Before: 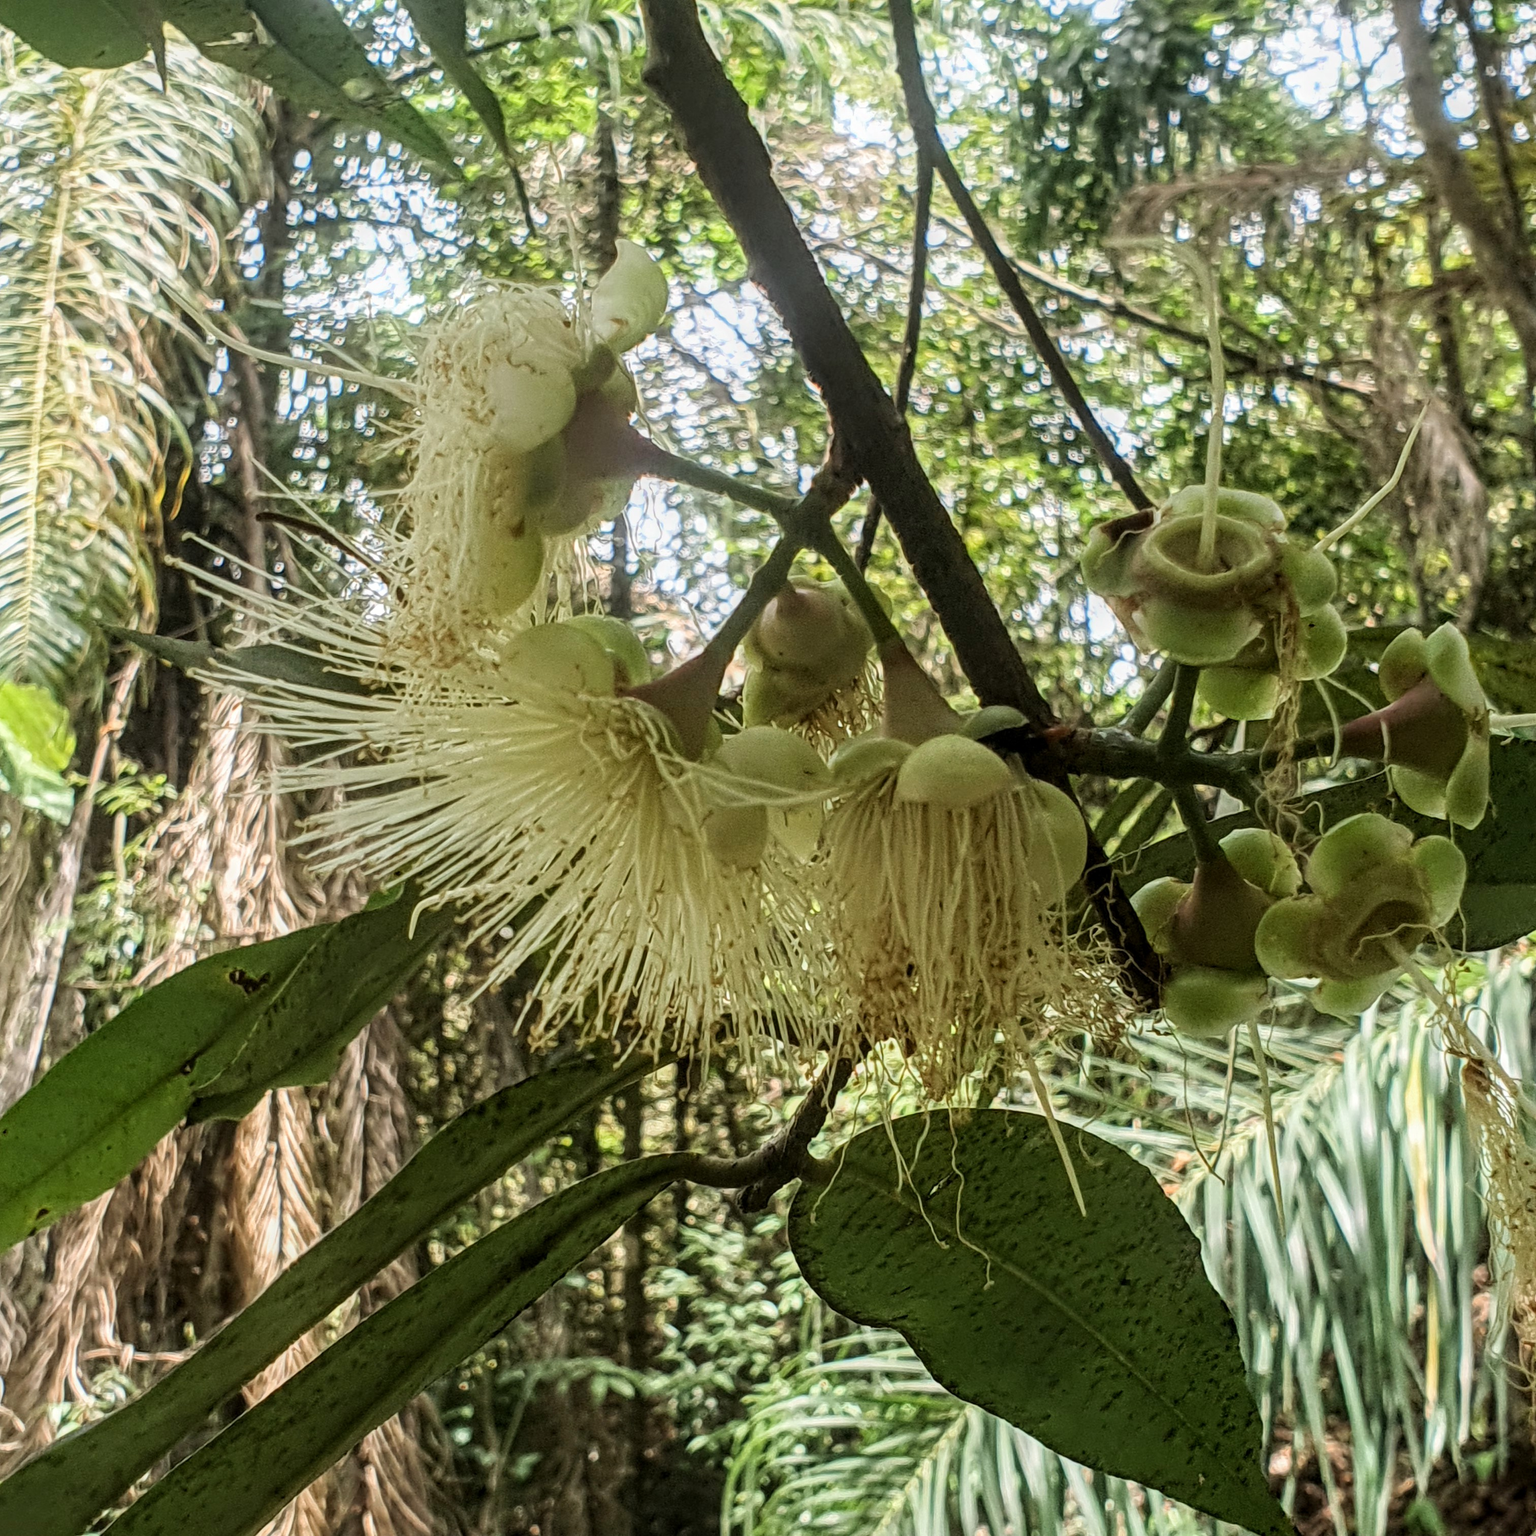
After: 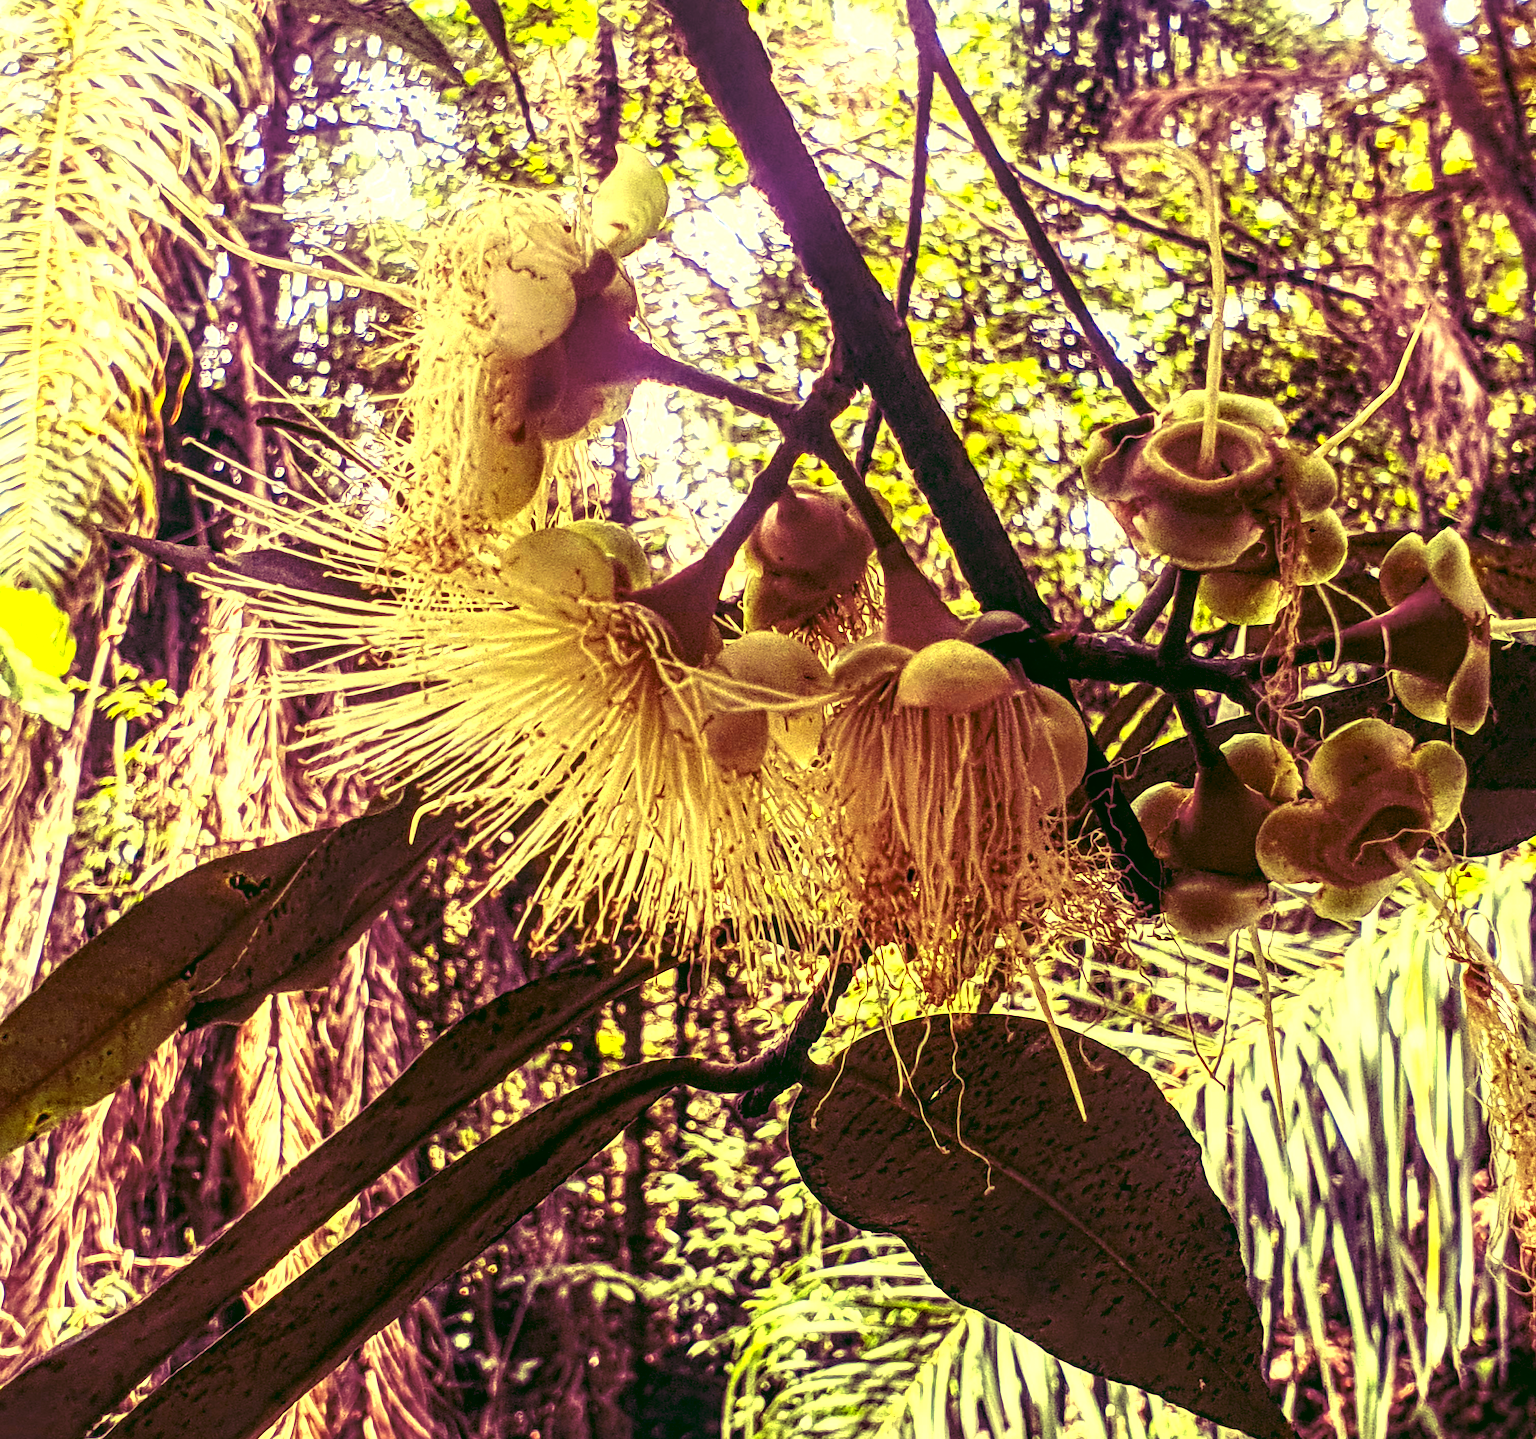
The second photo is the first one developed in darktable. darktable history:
exposure: exposure 1.16 EV, compensate exposure bias true, compensate highlight preservation false
crop and rotate: top 6.25%
local contrast: detail 130%
color balance: mode lift, gamma, gain (sRGB), lift [1, 1, 0.101, 1]
color correction: highlights a* 5.62, highlights b* 33.57, shadows a* -25.86, shadows b* 4.02
